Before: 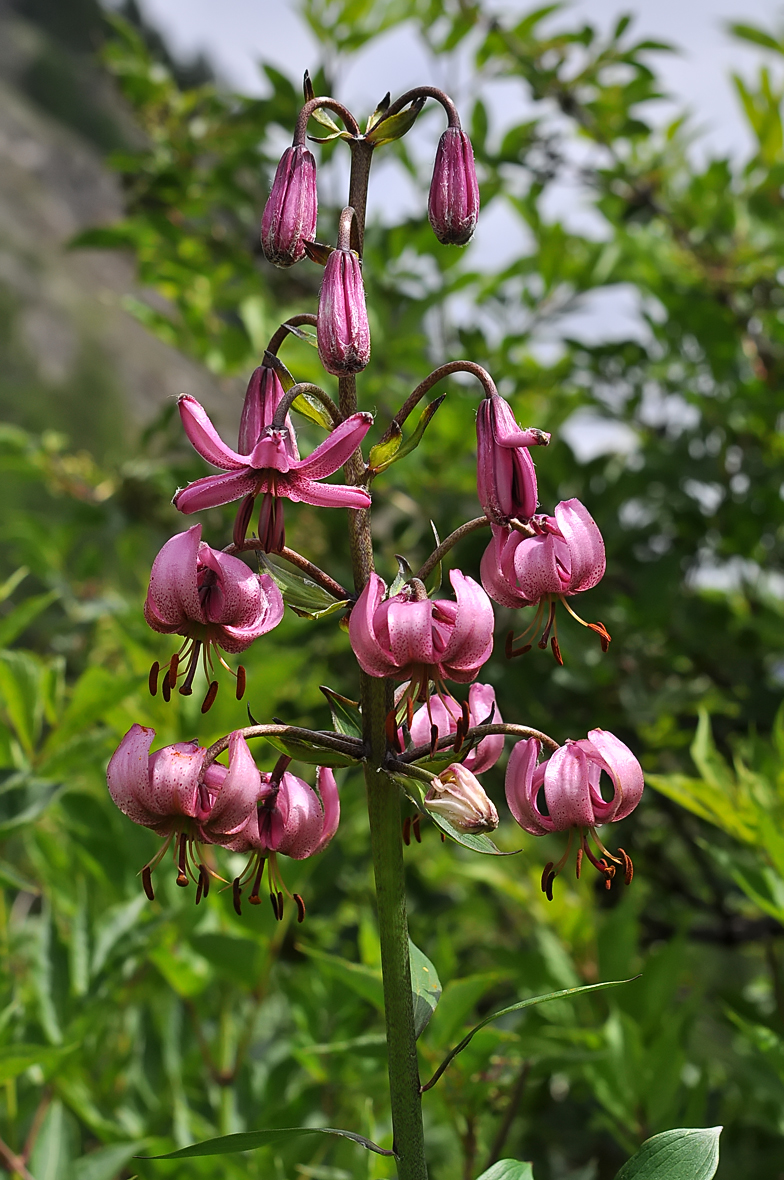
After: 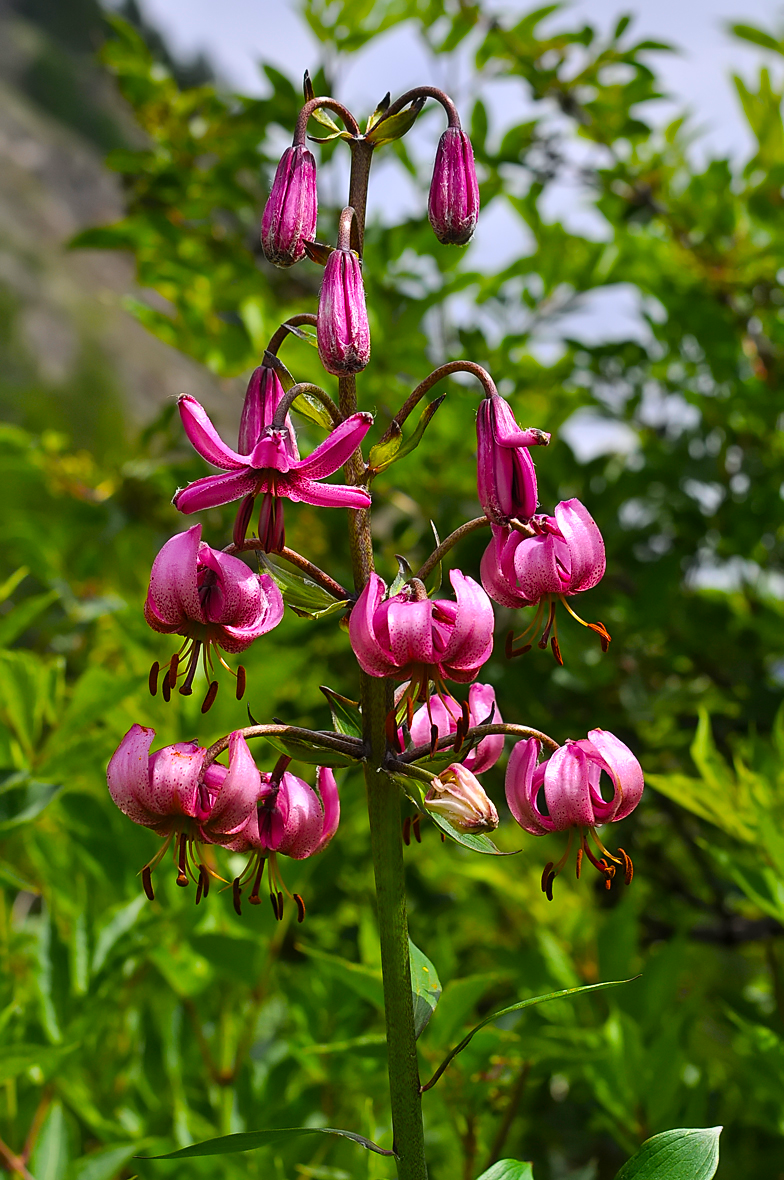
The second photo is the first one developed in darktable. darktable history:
color balance rgb: linear chroma grading › global chroma 14.361%, perceptual saturation grading › global saturation 35.829%, global vibrance 11.221%
